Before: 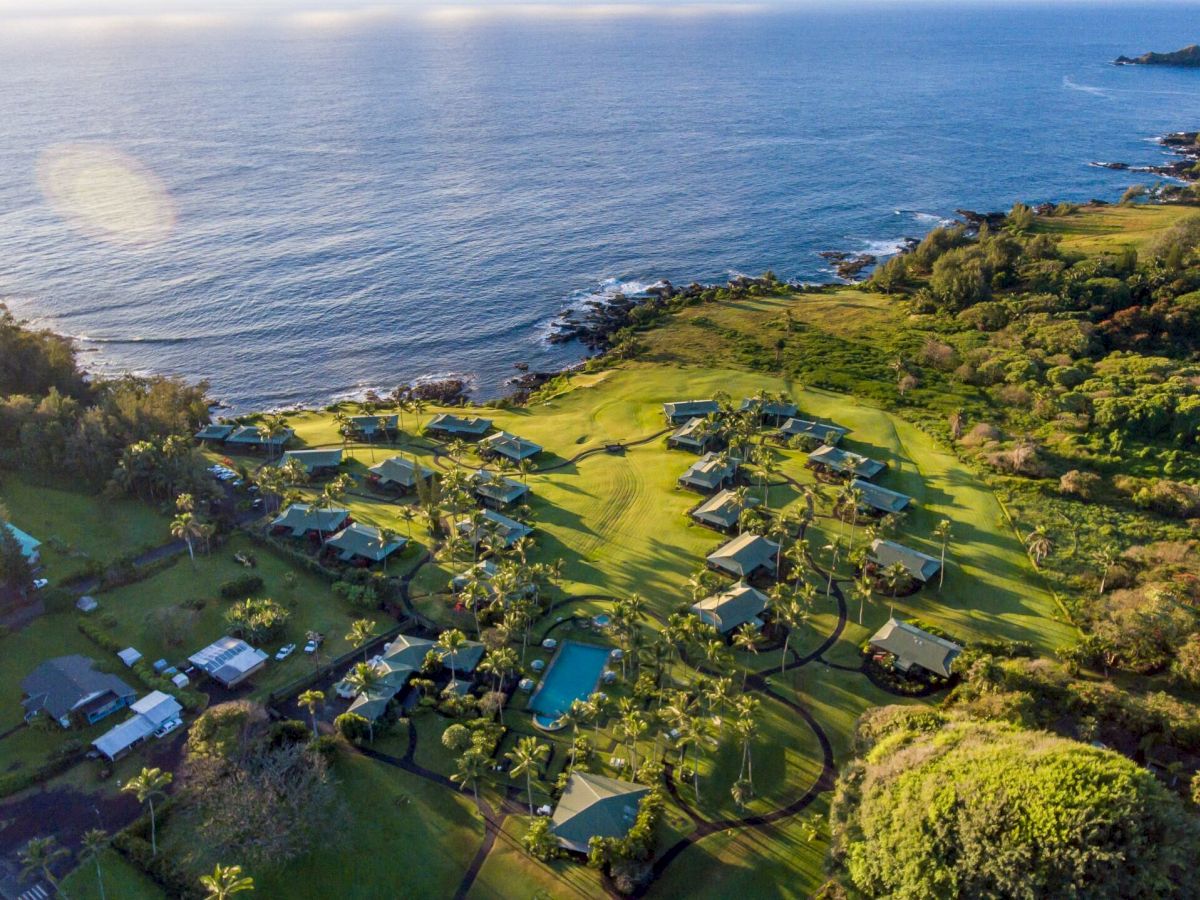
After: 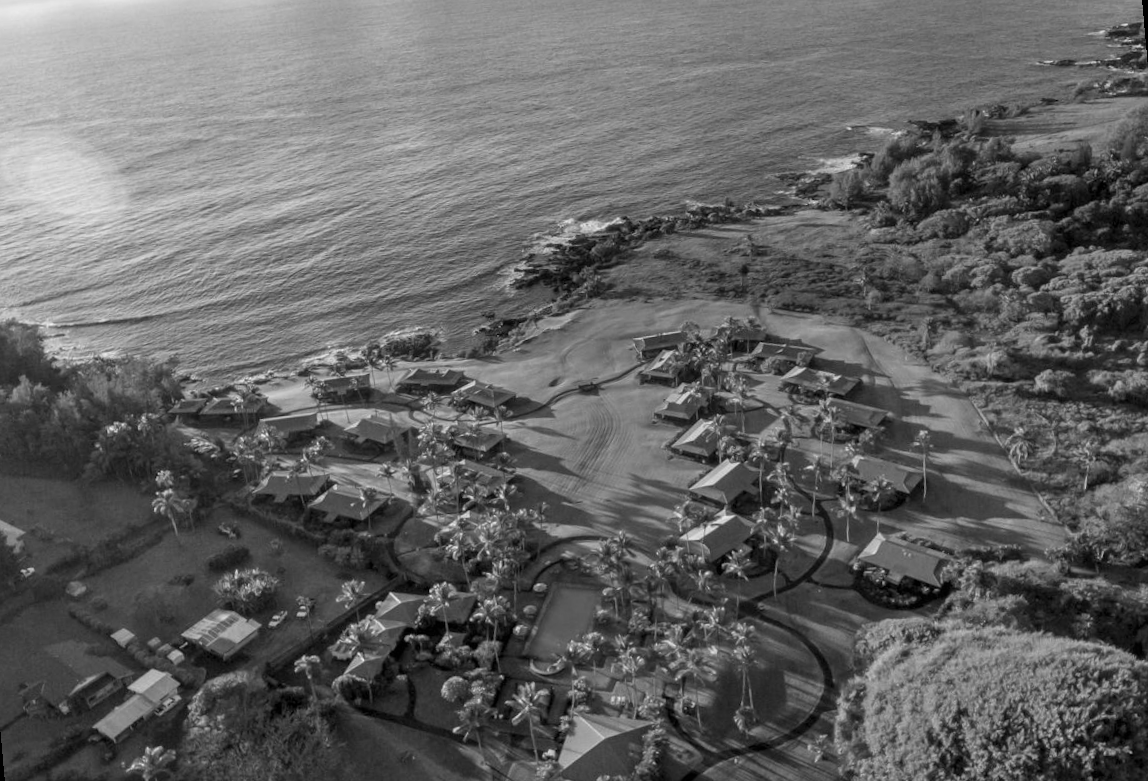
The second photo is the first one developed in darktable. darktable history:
monochrome: a -11.7, b 1.62, size 0.5, highlights 0.38
rotate and perspective: rotation -5°, crop left 0.05, crop right 0.952, crop top 0.11, crop bottom 0.89
